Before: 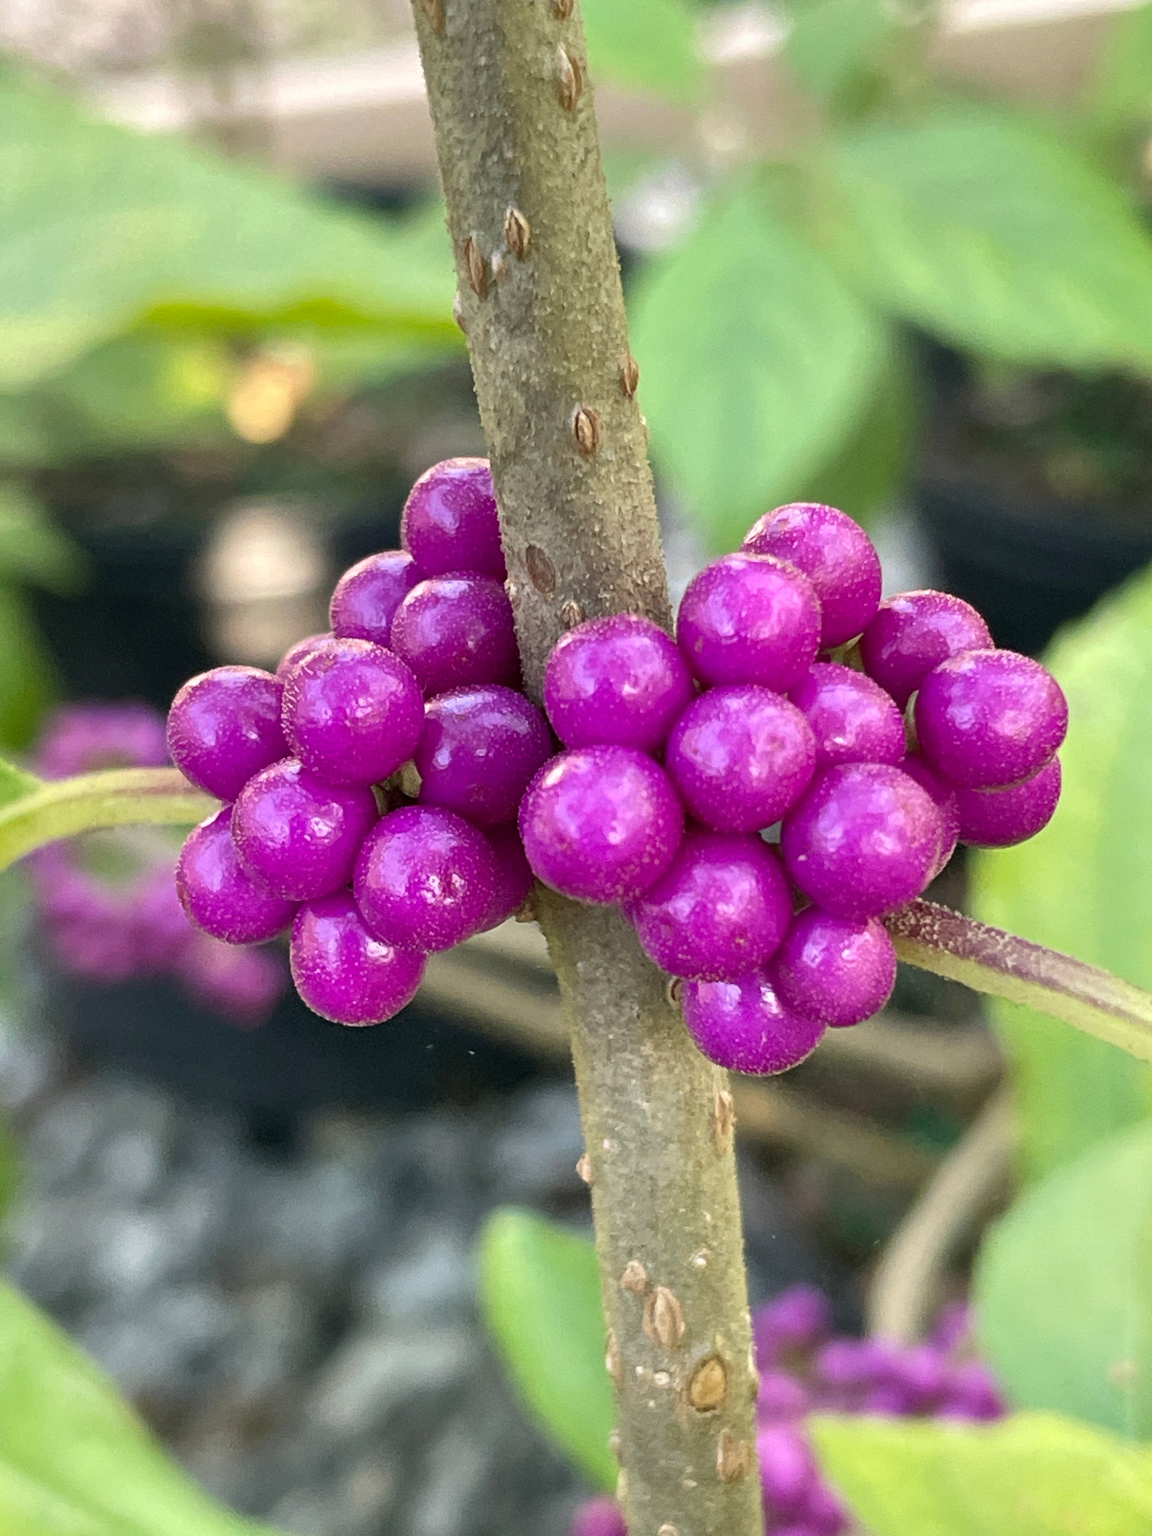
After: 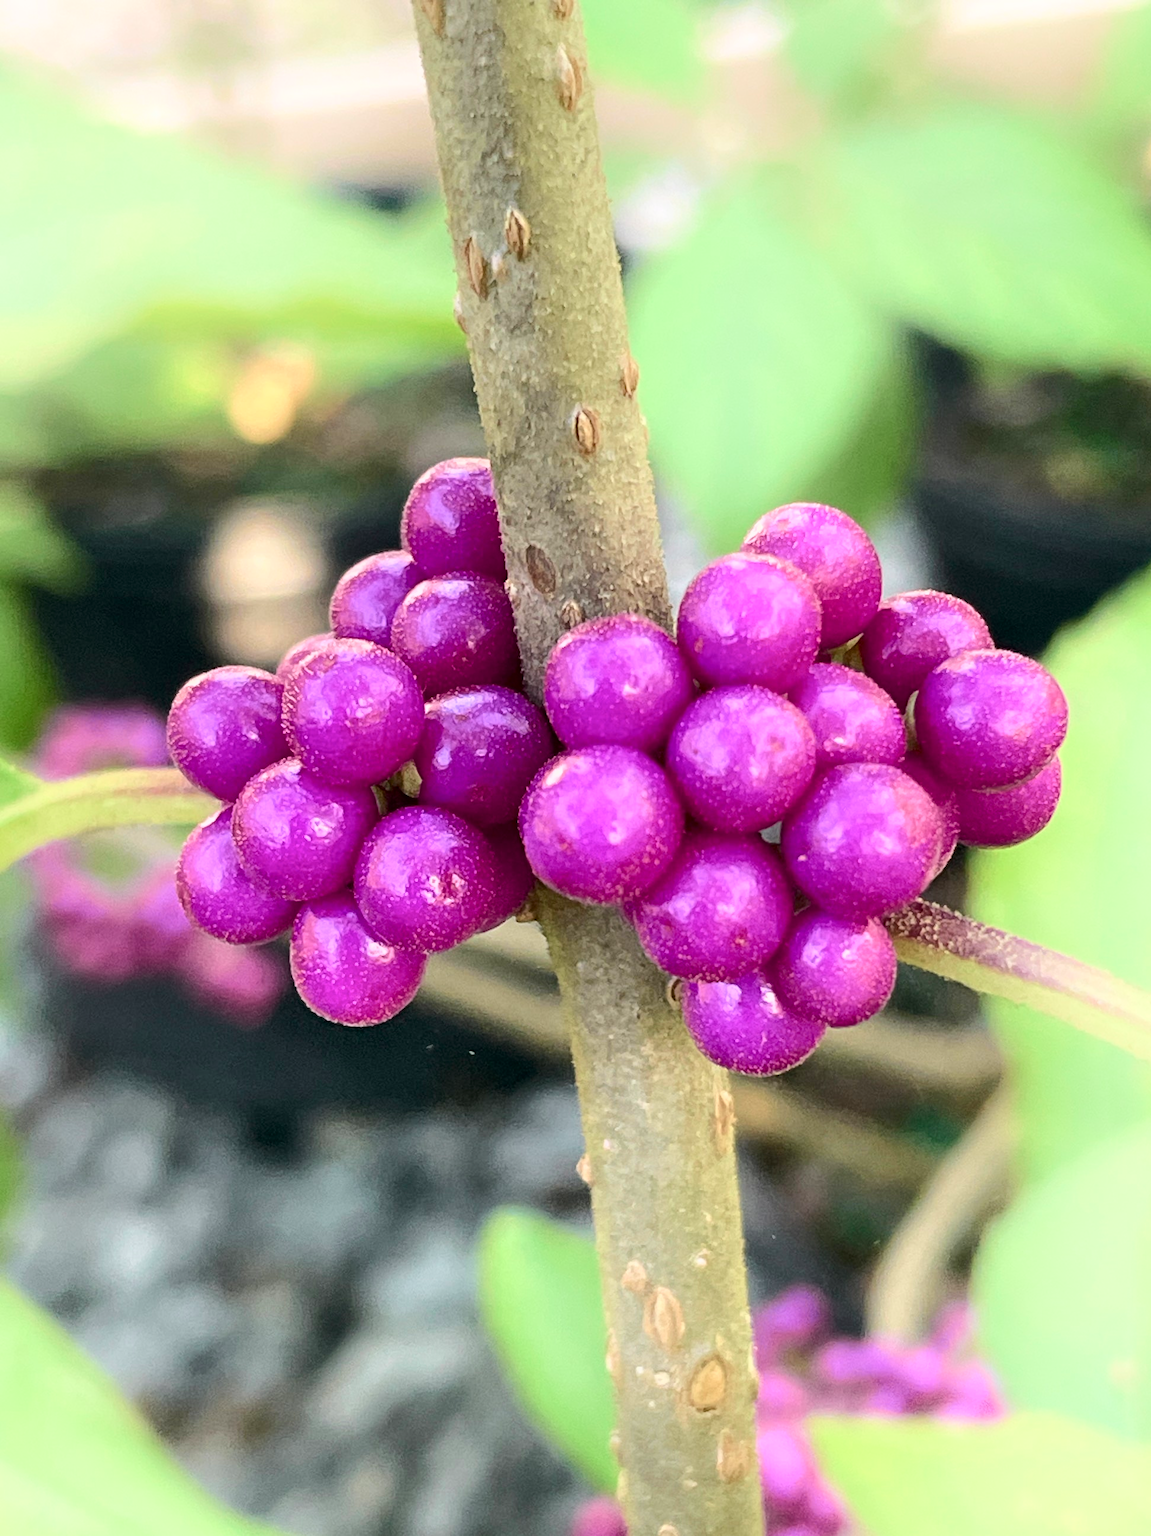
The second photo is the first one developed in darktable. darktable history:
tone curve: curves: ch0 [(0, 0) (0.035, 0.017) (0.131, 0.108) (0.279, 0.279) (0.476, 0.554) (0.617, 0.693) (0.704, 0.77) (0.801, 0.854) (0.895, 0.927) (1, 0.976)]; ch1 [(0, 0) (0.318, 0.278) (0.444, 0.427) (0.493, 0.493) (0.537, 0.547) (0.594, 0.616) (0.746, 0.764) (1, 1)]; ch2 [(0, 0) (0.316, 0.292) (0.381, 0.37) (0.423, 0.448) (0.476, 0.482) (0.502, 0.498) (0.529, 0.532) (0.583, 0.608) (0.639, 0.657) (0.7, 0.7) (0.861, 0.808) (1, 0.951)], color space Lab, independent channels, preserve colors none
shadows and highlights: highlights 71.03, soften with gaussian
